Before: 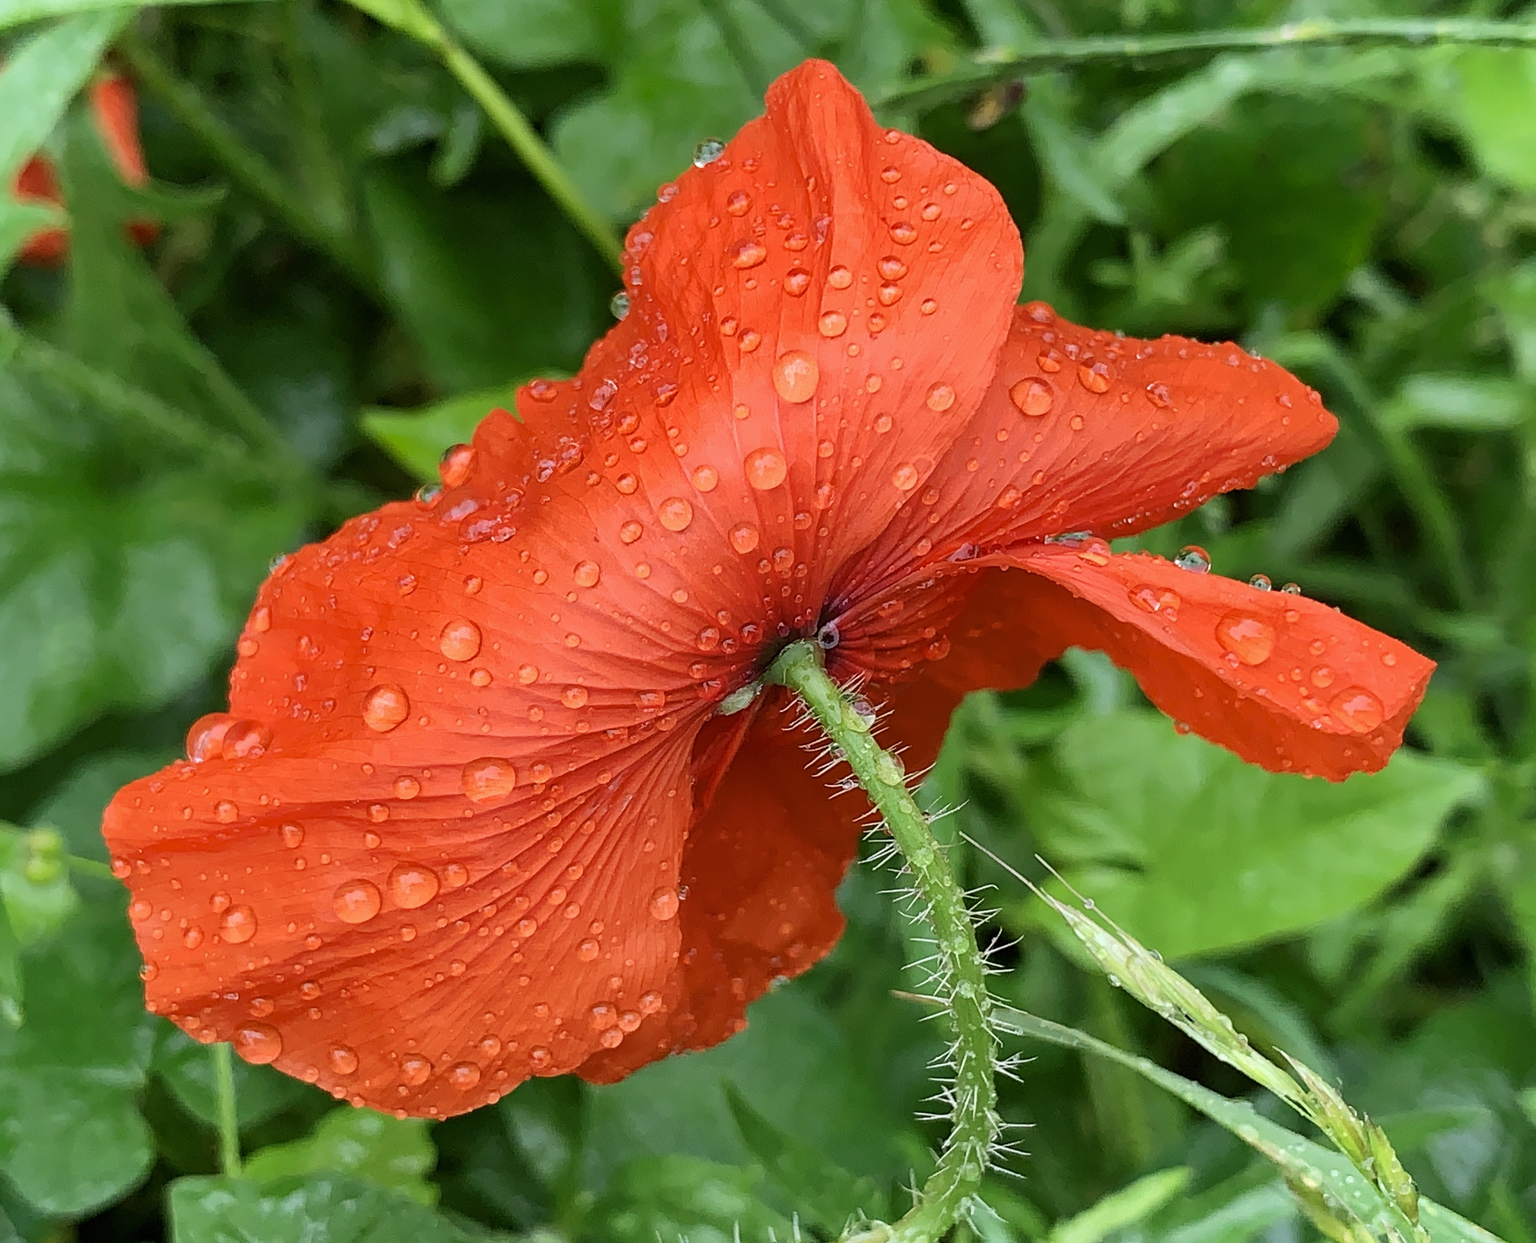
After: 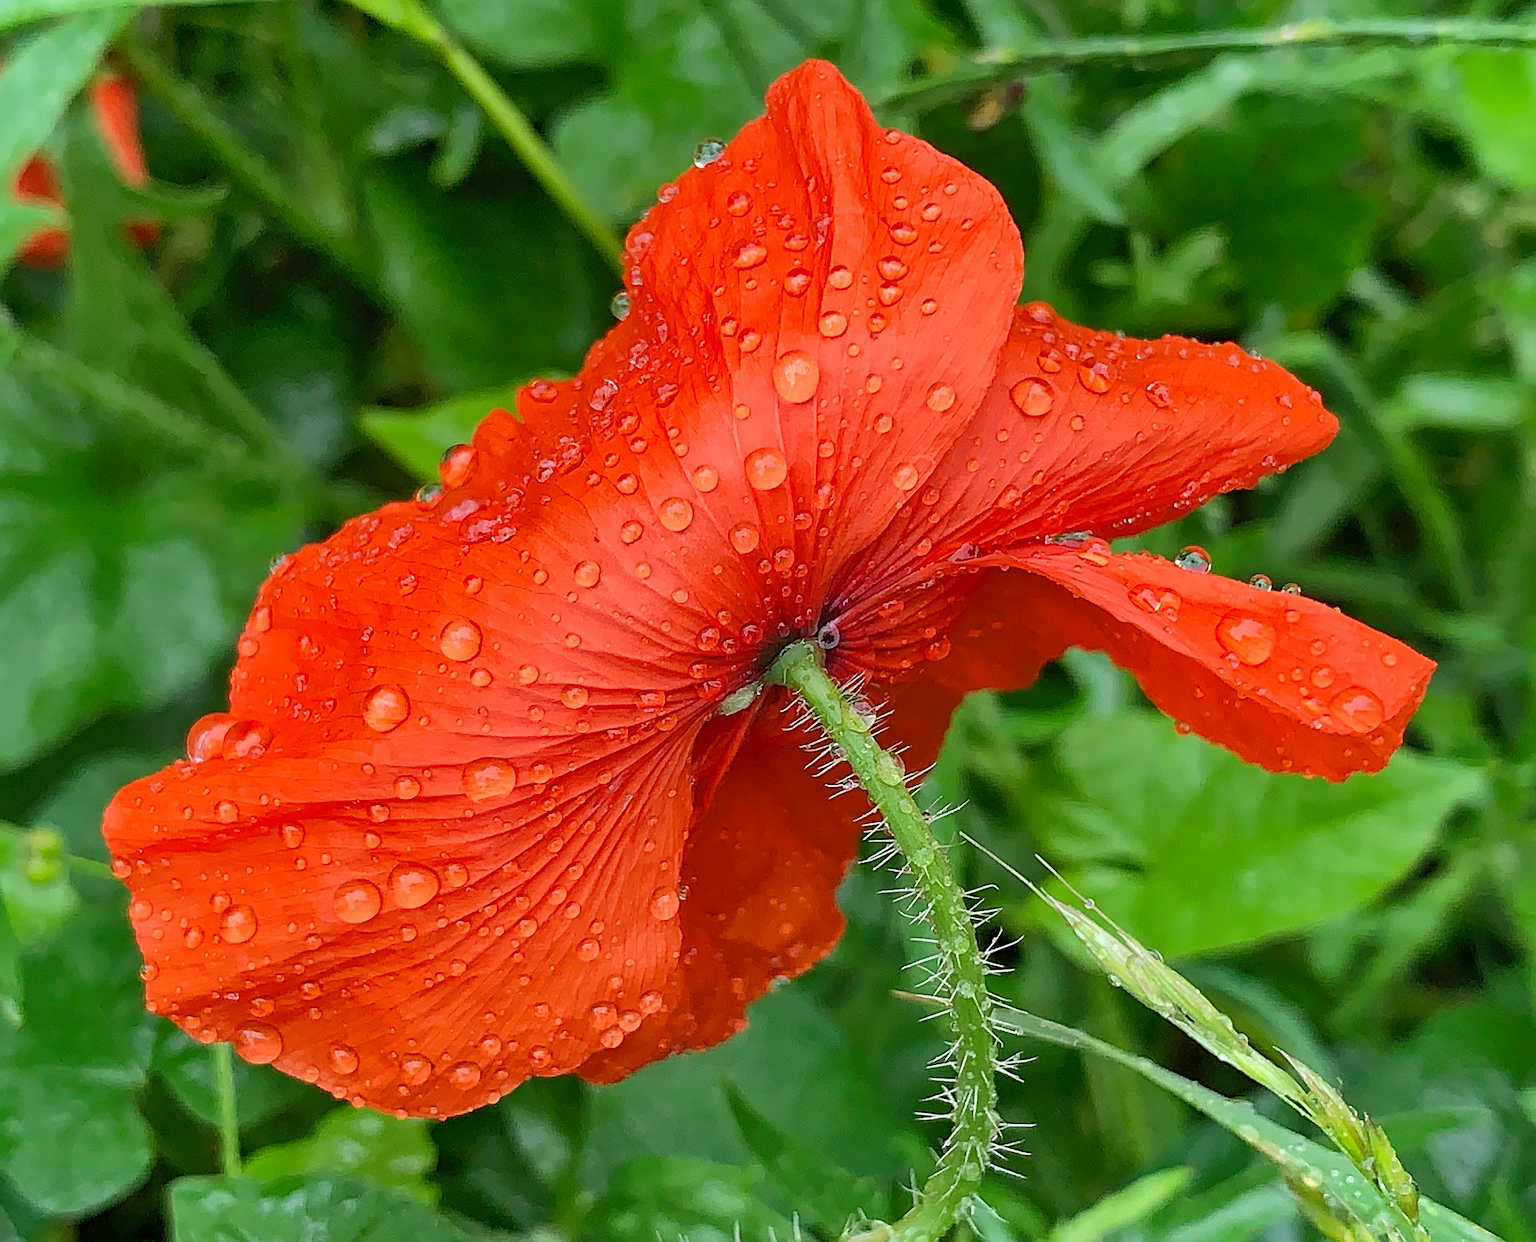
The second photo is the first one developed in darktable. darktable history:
shadows and highlights: on, module defaults
sharpen: radius 2.543, amount 0.636
